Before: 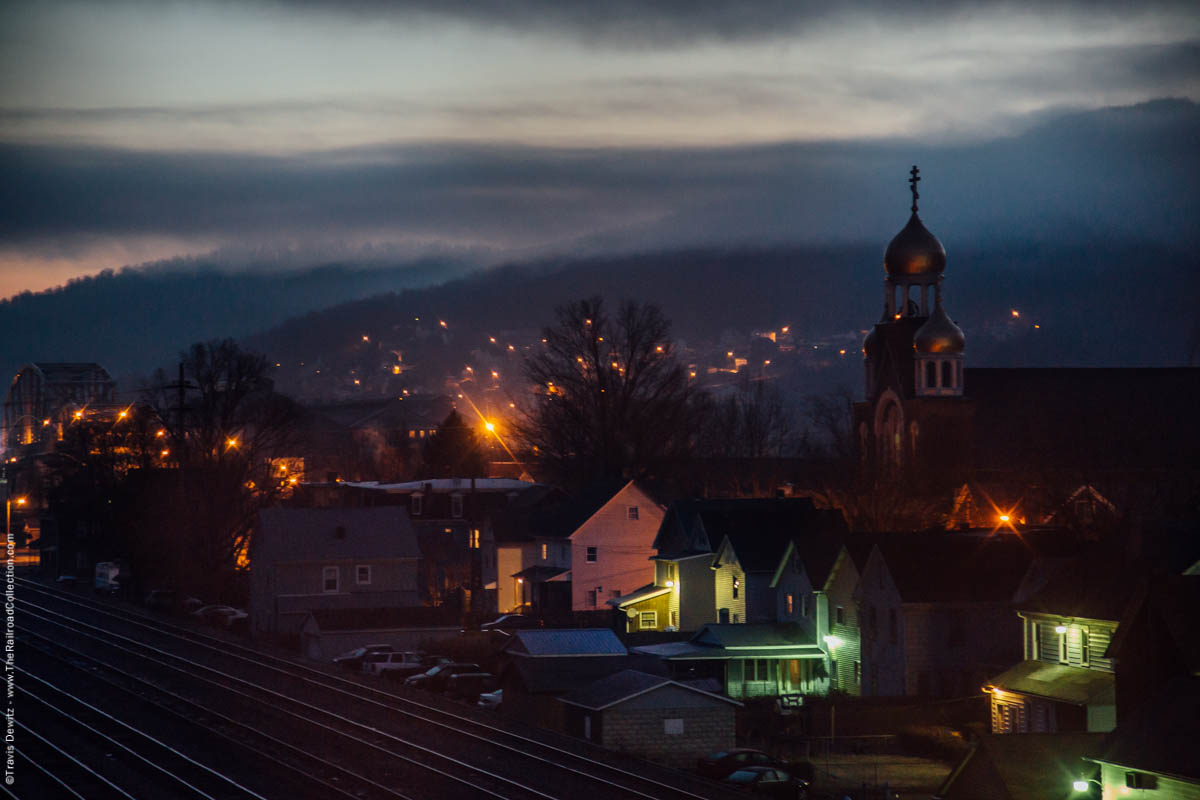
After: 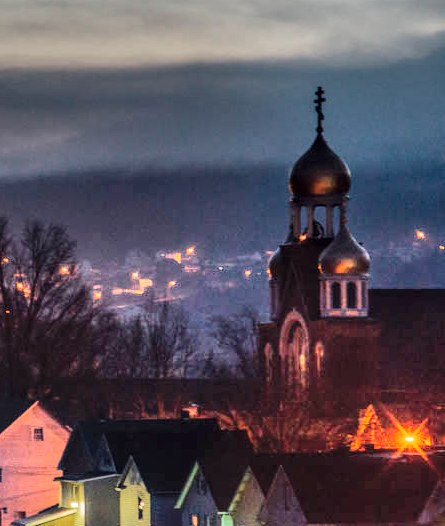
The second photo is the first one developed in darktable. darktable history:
crop and rotate: left 49.628%, top 10.103%, right 13.25%, bottom 24.107%
color zones: curves: ch0 [(0, 0.5) (0.143, 0.5) (0.286, 0.456) (0.429, 0.5) (0.571, 0.5) (0.714, 0.5) (0.857, 0.5) (1, 0.5)]; ch1 [(0, 0.5) (0.143, 0.5) (0.286, 0.422) (0.429, 0.5) (0.571, 0.5) (0.714, 0.5) (0.857, 0.5) (1, 0.5)], mix 42.73%
local contrast: detail 130%
shadows and highlights: shadows 75.45, highlights -60.69, soften with gaussian
